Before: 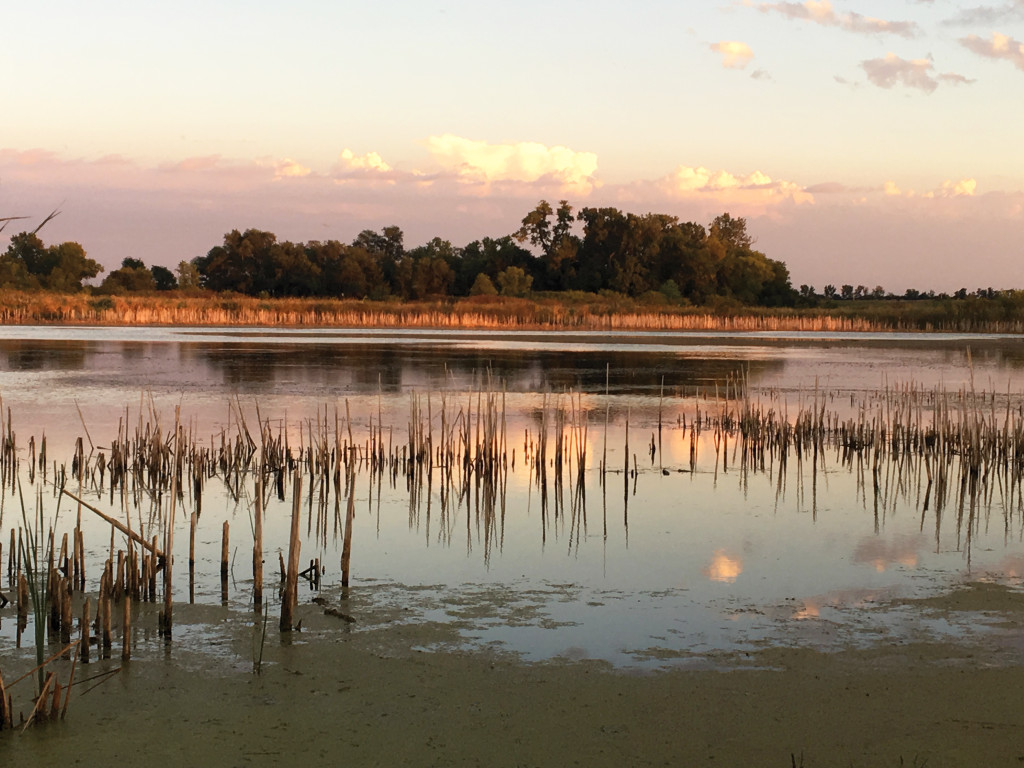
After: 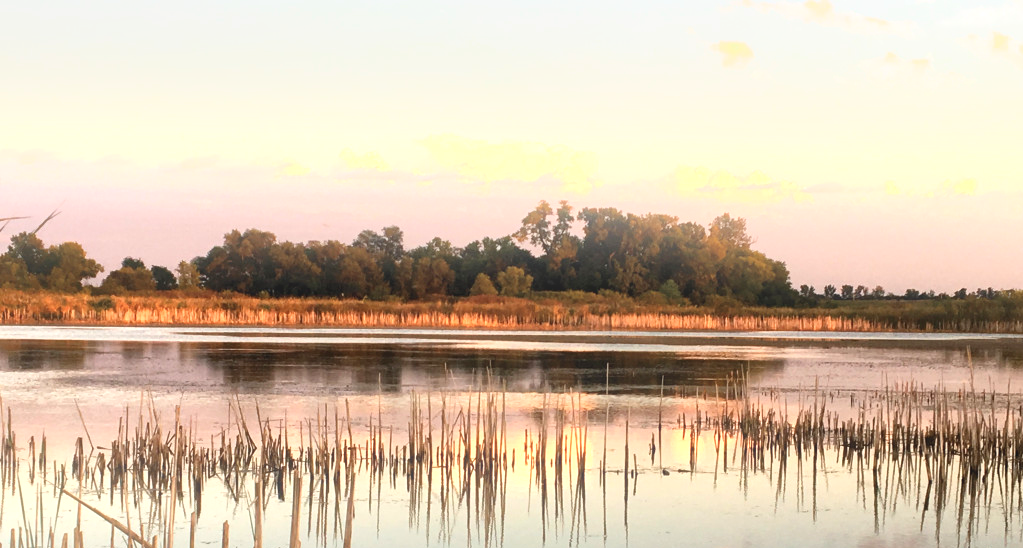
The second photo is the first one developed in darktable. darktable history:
local contrast: mode bilateral grid, contrast 25, coarseness 60, detail 151%, midtone range 0.2
exposure: exposure 0.7 EV, compensate highlight preservation false
crop: bottom 28.576%
bloom: size 15%, threshold 97%, strength 7%
